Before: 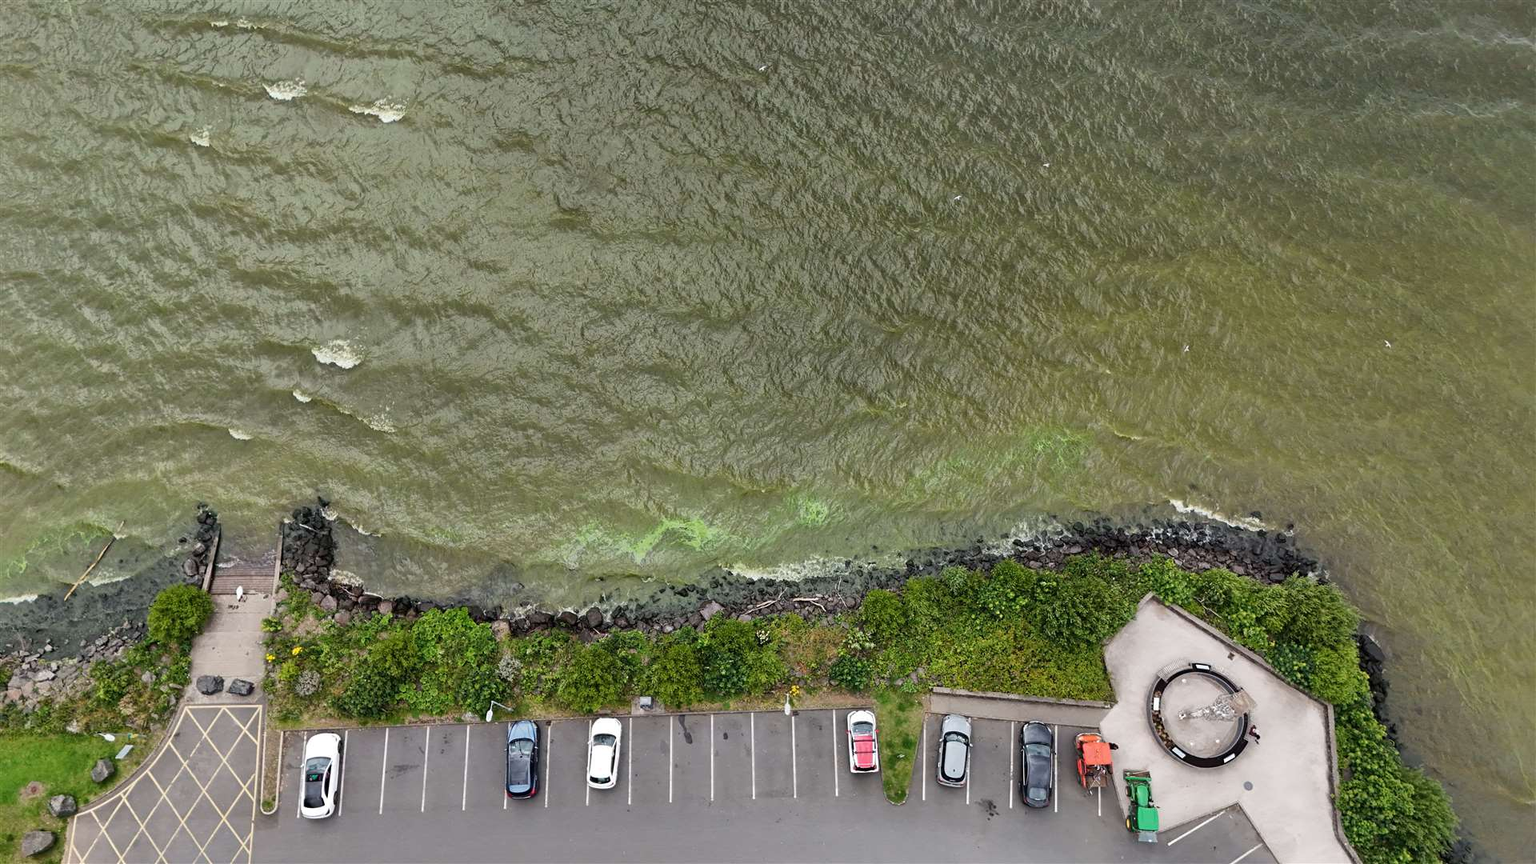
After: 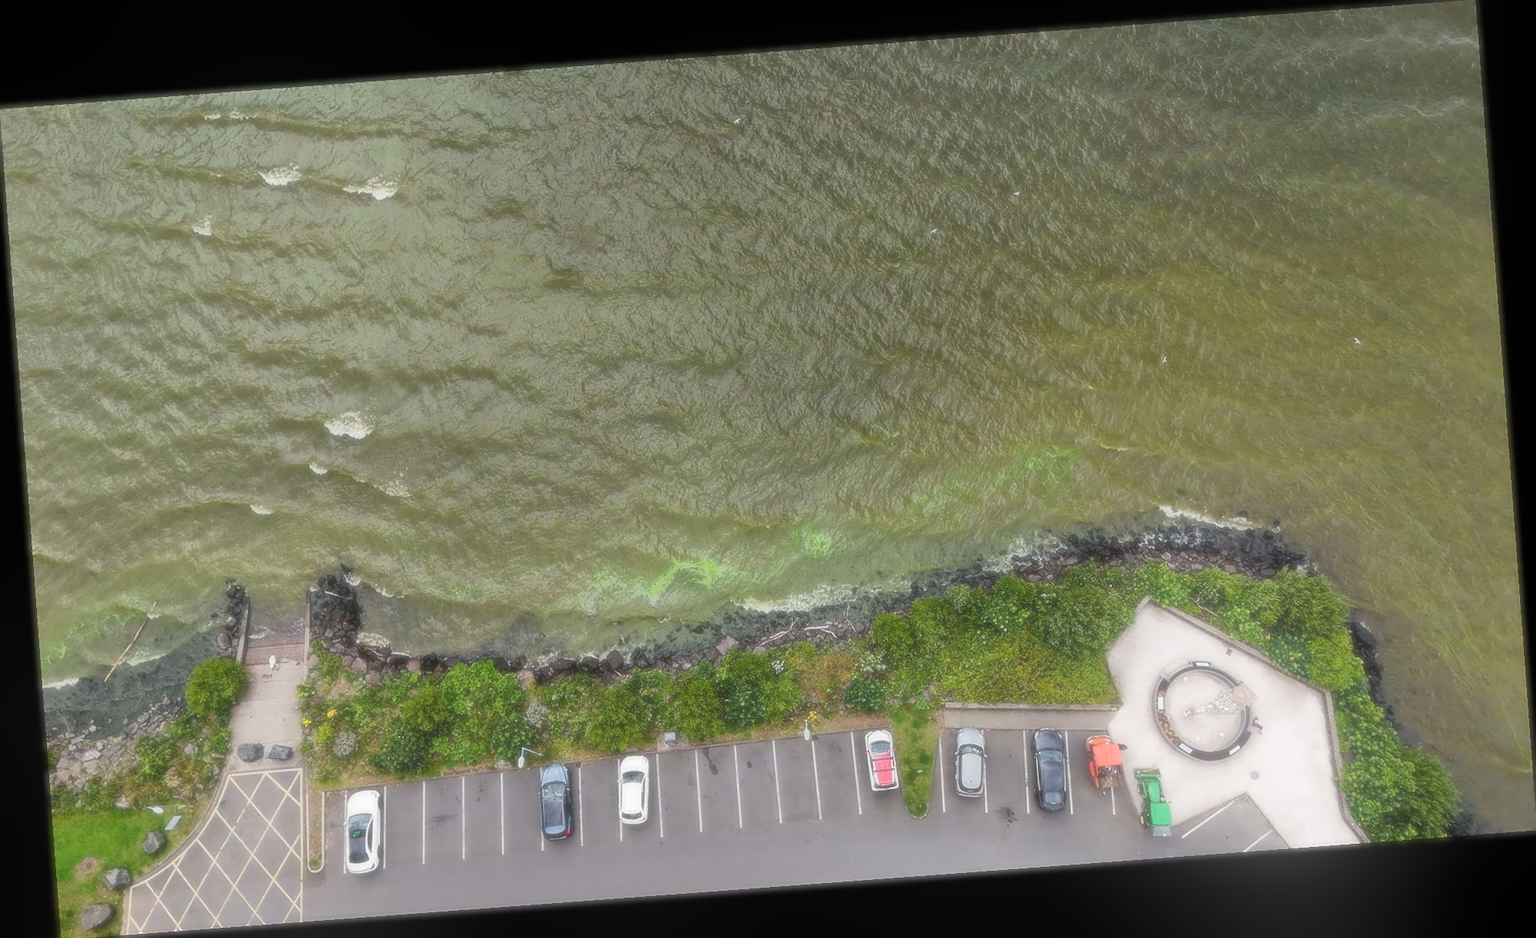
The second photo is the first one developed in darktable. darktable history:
bloom: threshold 82.5%, strength 16.25%
sharpen: on, module defaults
contrast equalizer: y [[0.5, 0.488, 0.462, 0.461, 0.491, 0.5], [0.5 ×6], [0.5 ×6], [0 ×6], [0 ×6]]
soften: size 8.67%, mix 49%
rotate and perspective: rotation -4.25°, automatic cropping off
crop: bottom 0.071%
